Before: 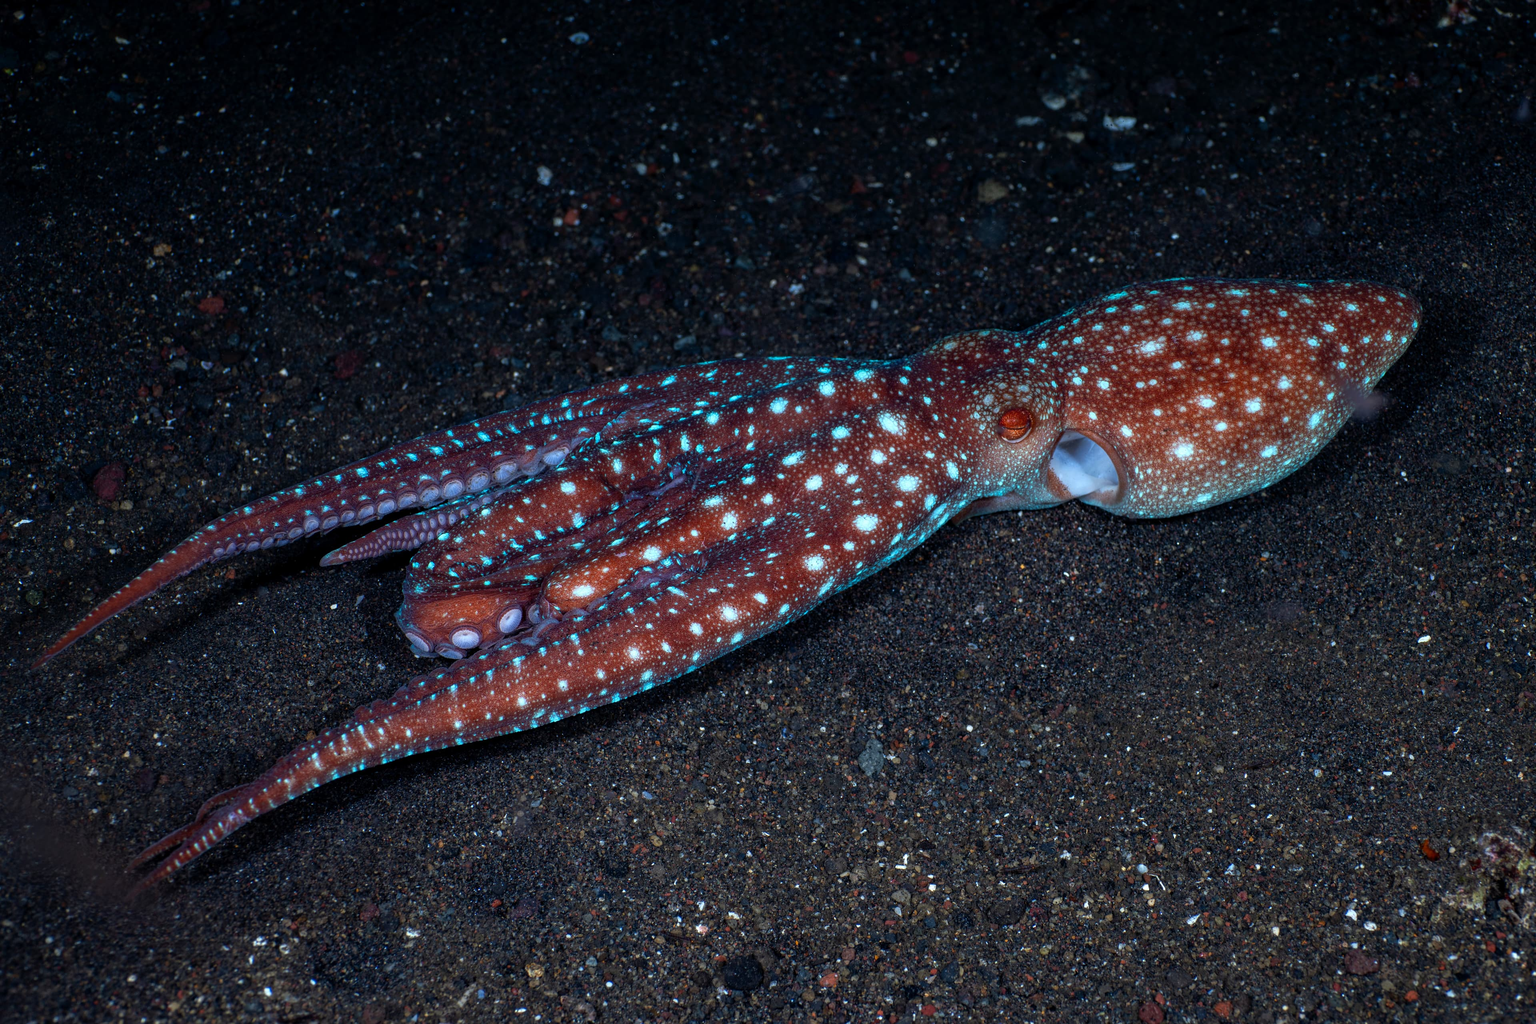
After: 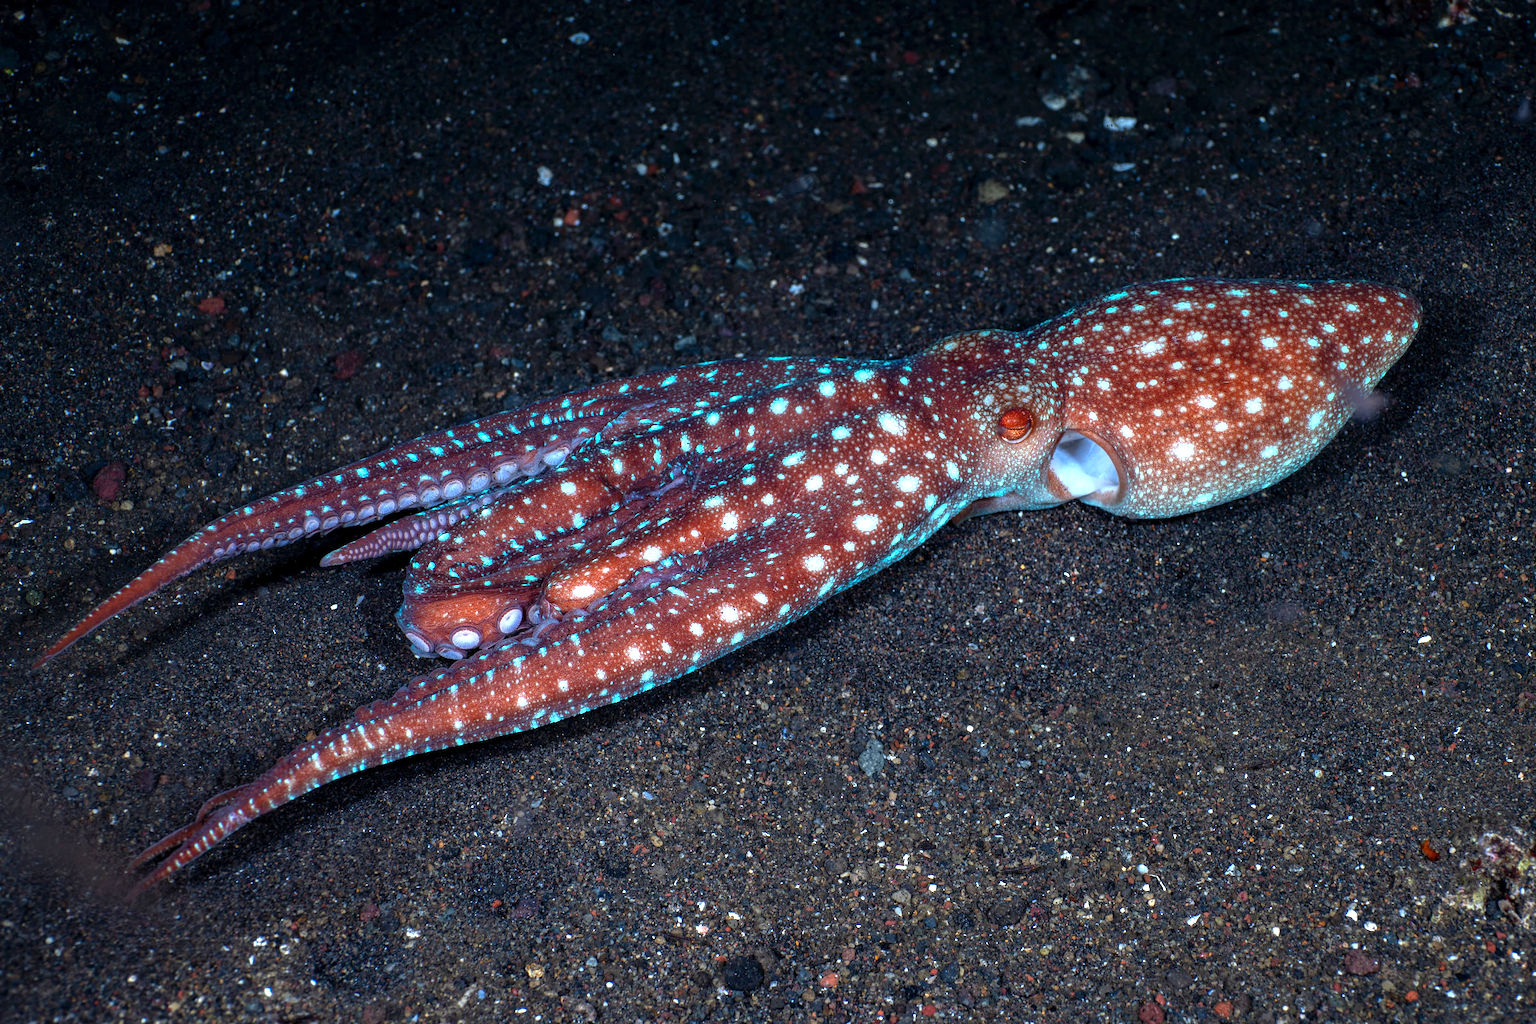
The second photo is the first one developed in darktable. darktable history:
exposure: exposure 0.994 EV, compensate highlight preservation false
